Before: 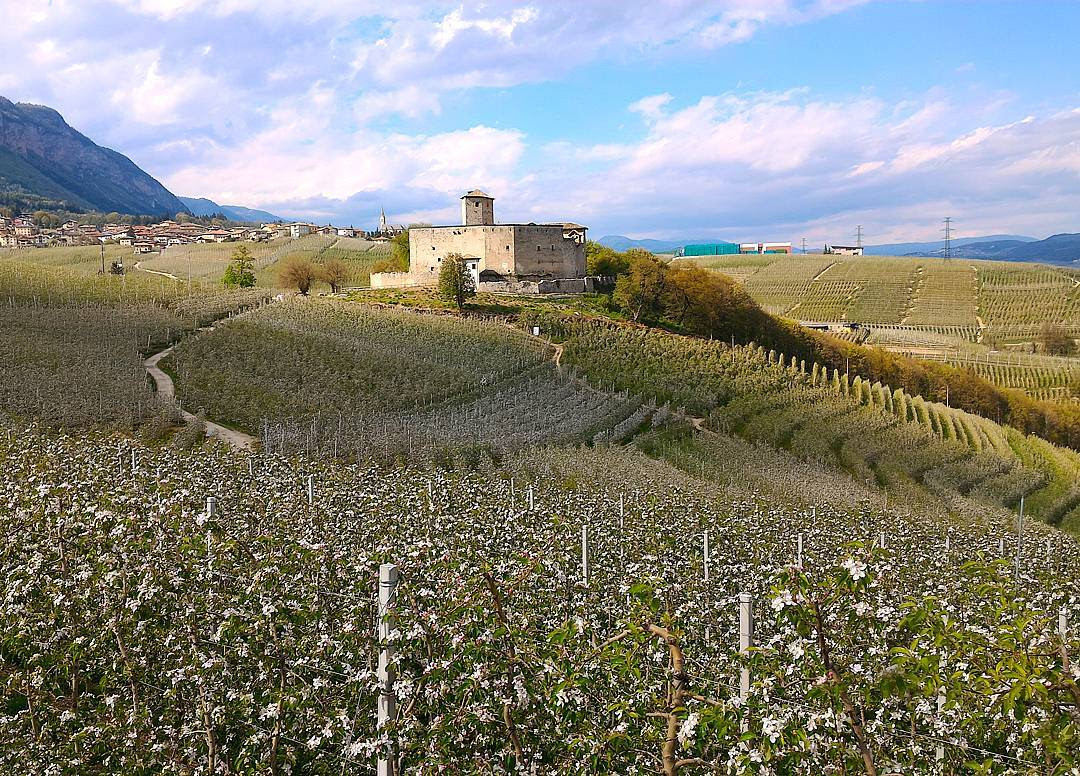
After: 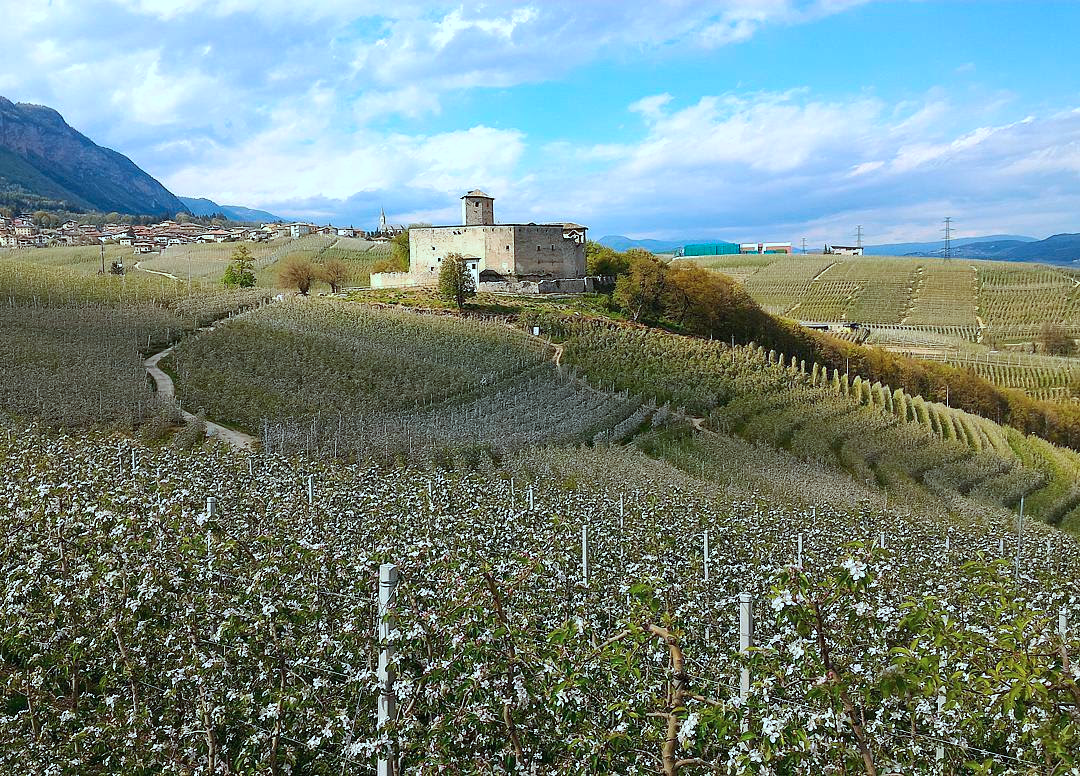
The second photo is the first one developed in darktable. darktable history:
color correction: highlights a* -10.1, highlights b* -10.17
